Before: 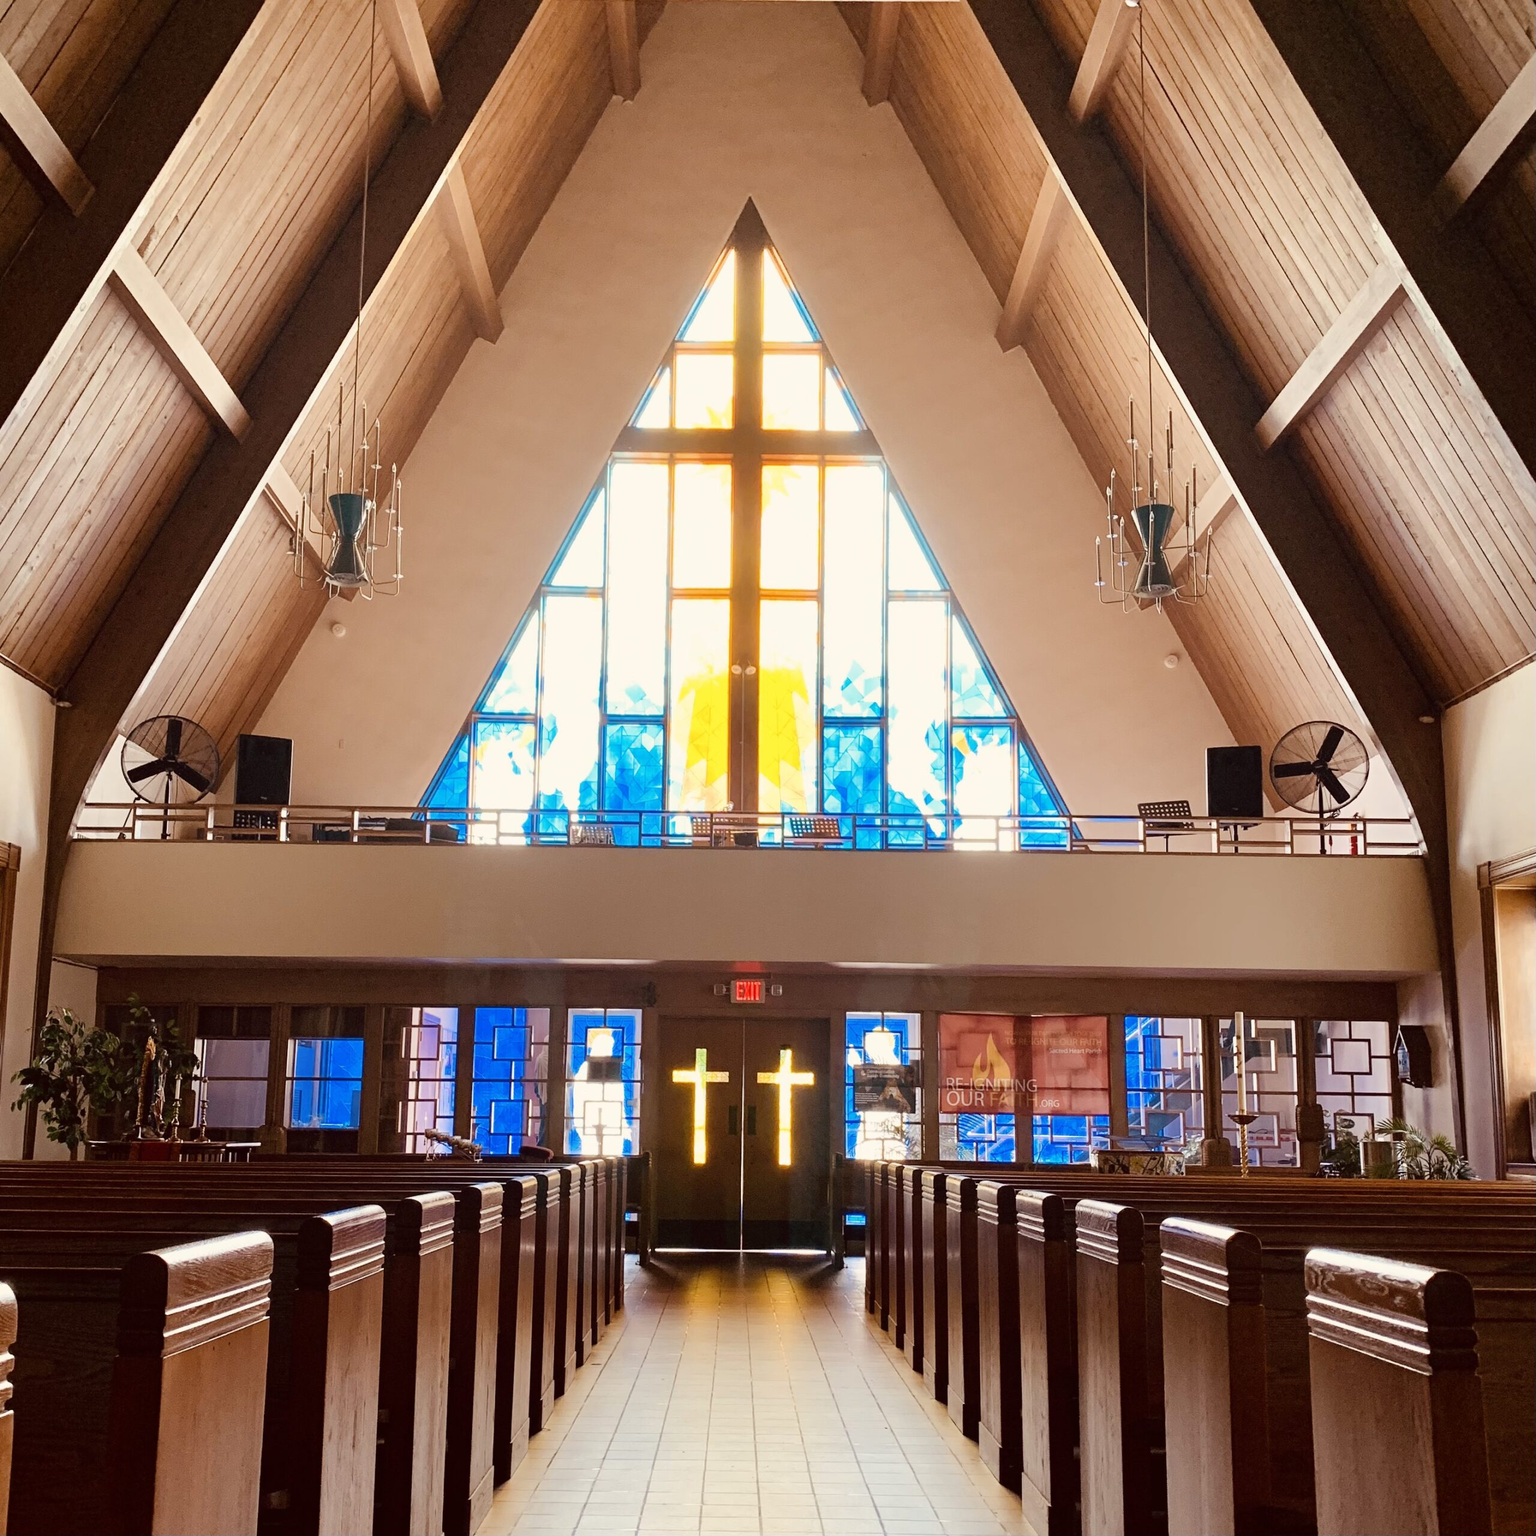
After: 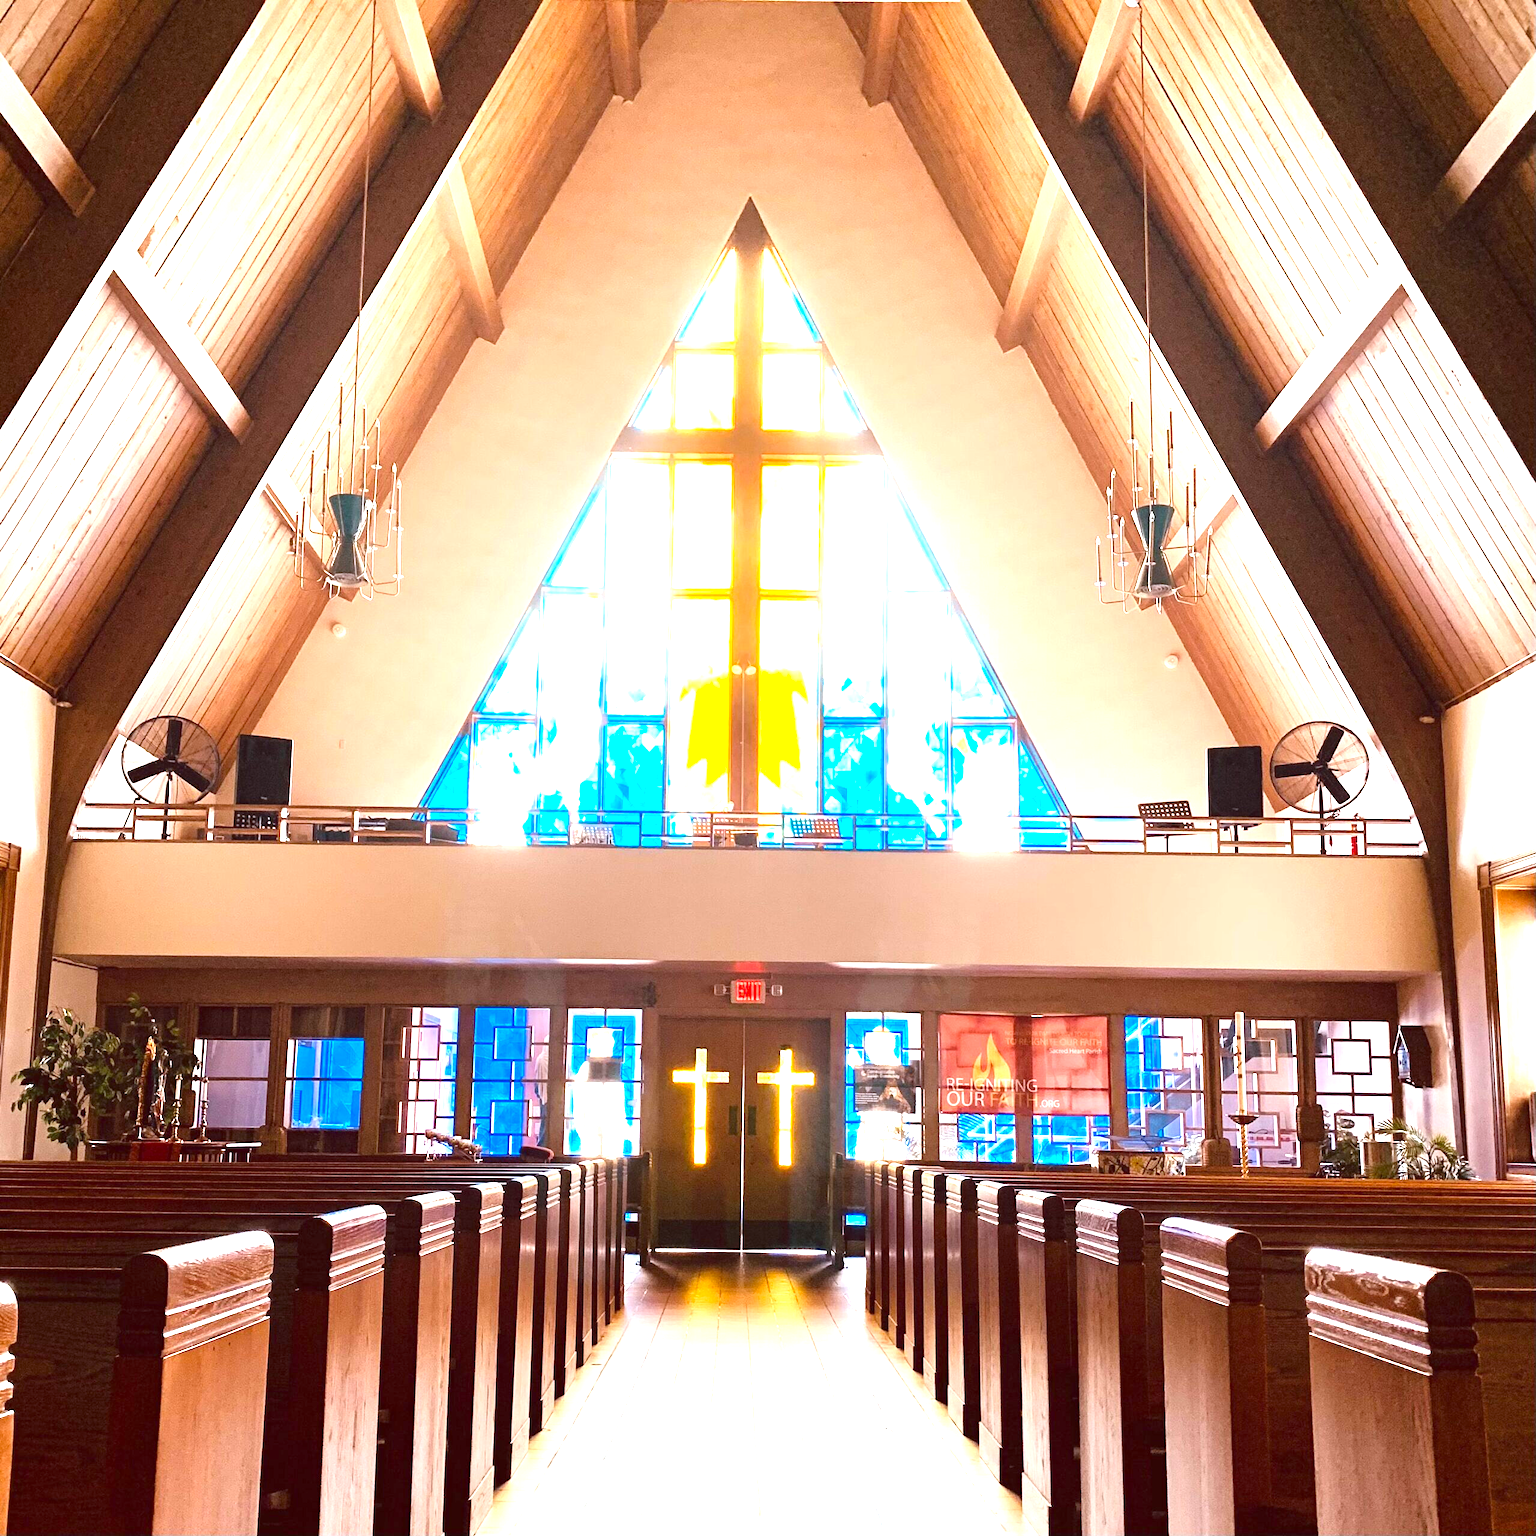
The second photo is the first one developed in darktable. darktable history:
white balance: red 0.967, blue 1.049
exposure: black level correction 0, exposure 1.5 EV, compensate highlight preservation false
